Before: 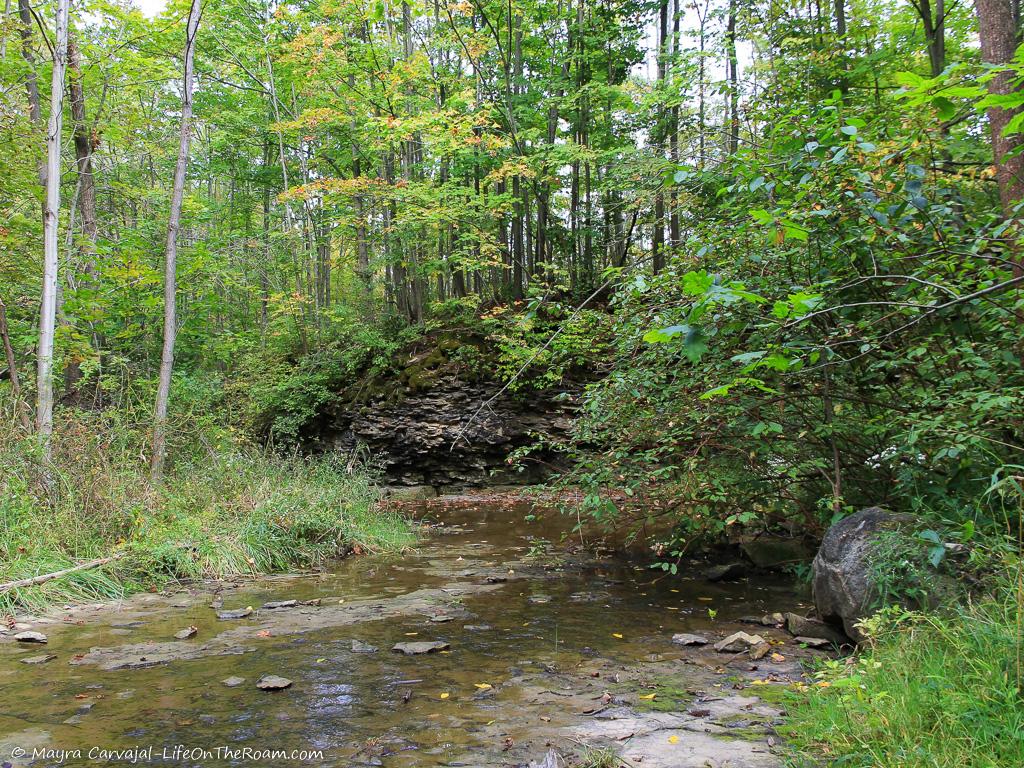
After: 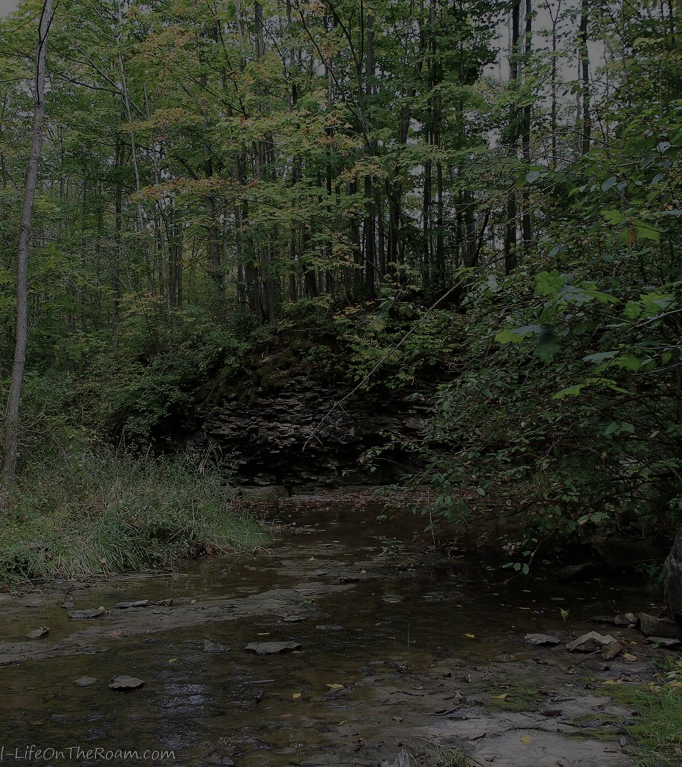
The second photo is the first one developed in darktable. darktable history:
crop and rotate: left 14.496%, right 18.805%
exposure: exposure -2.376 EV, compensate exposure bias true, compensate highlight preservation false
contrast brightness saturation: contrast 0.104, saturation -0.376
